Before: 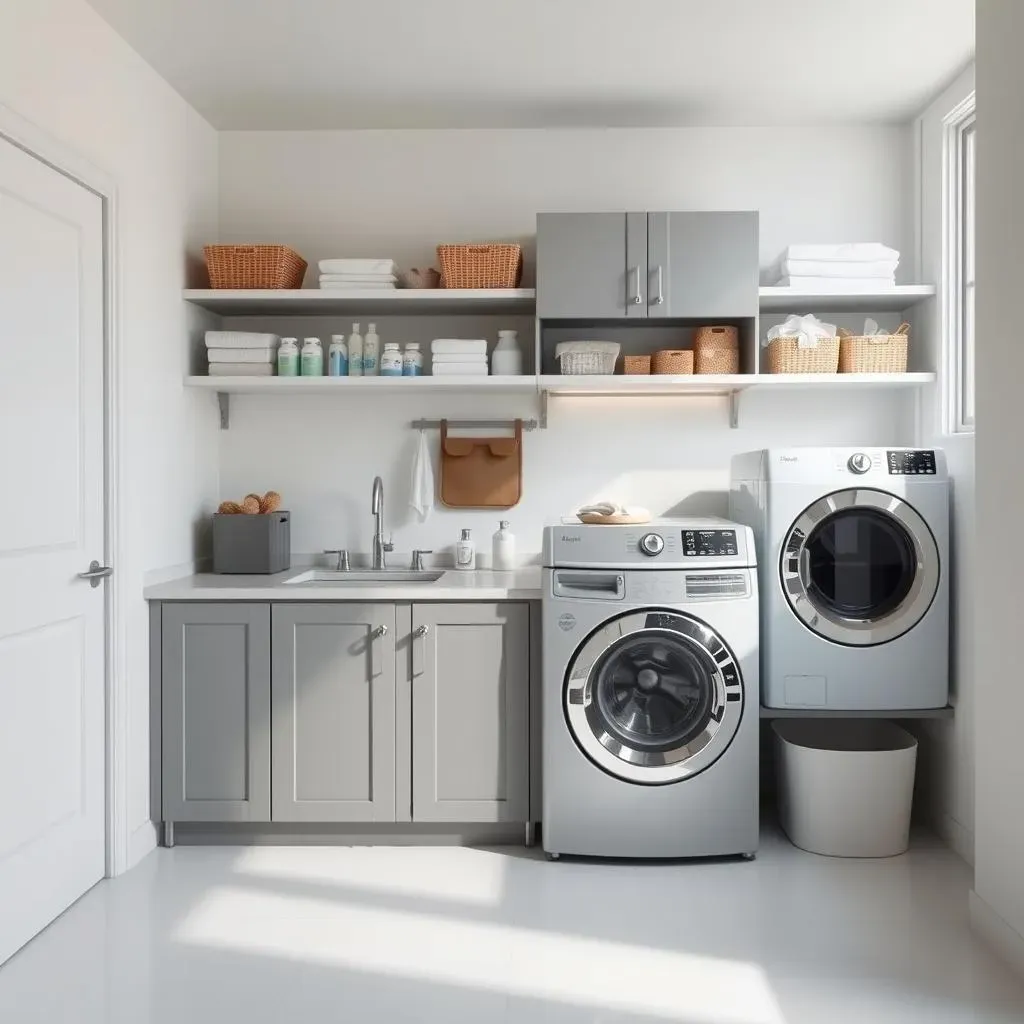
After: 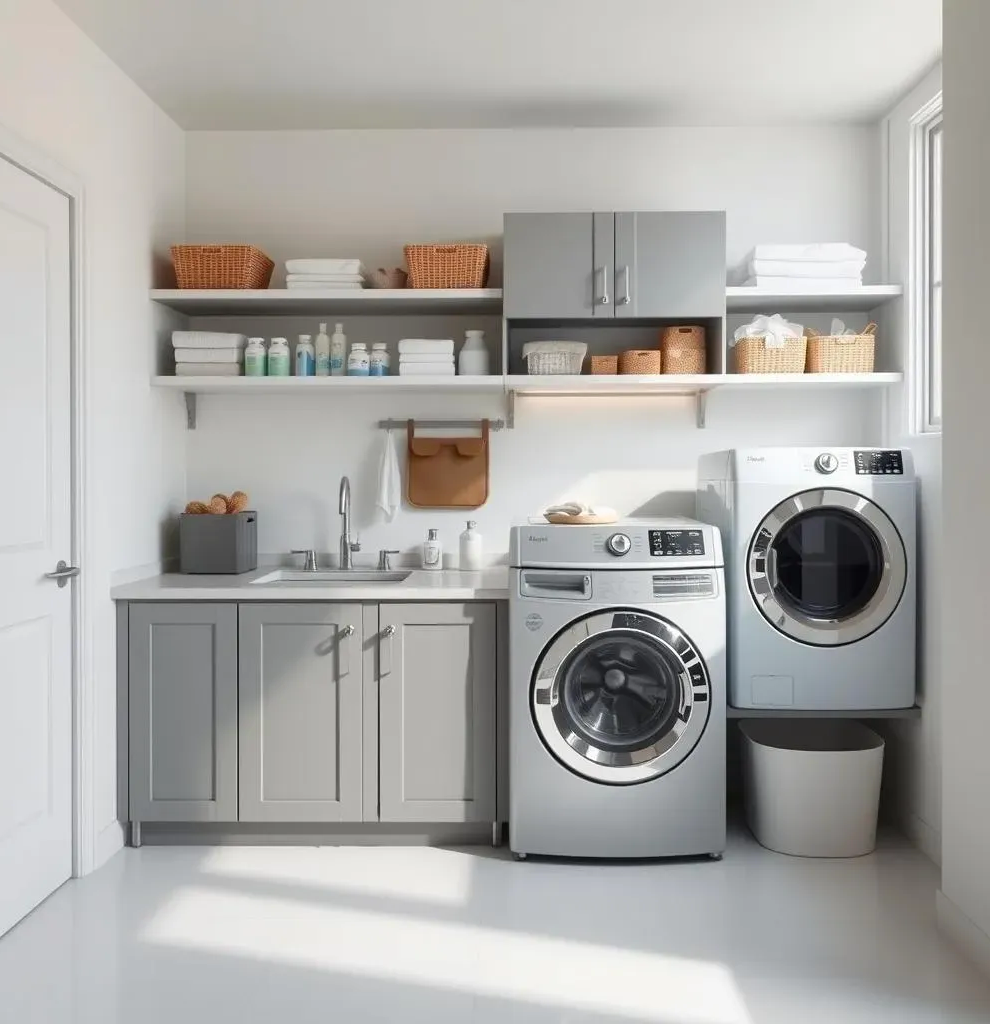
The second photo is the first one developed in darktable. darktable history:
color balance rgb: linear chroma grading › global chroma 0.871%, perceptual saturation grading › global saturation 0.304%, global vibrance 14.685%
crop and rotate: left 3.275%
